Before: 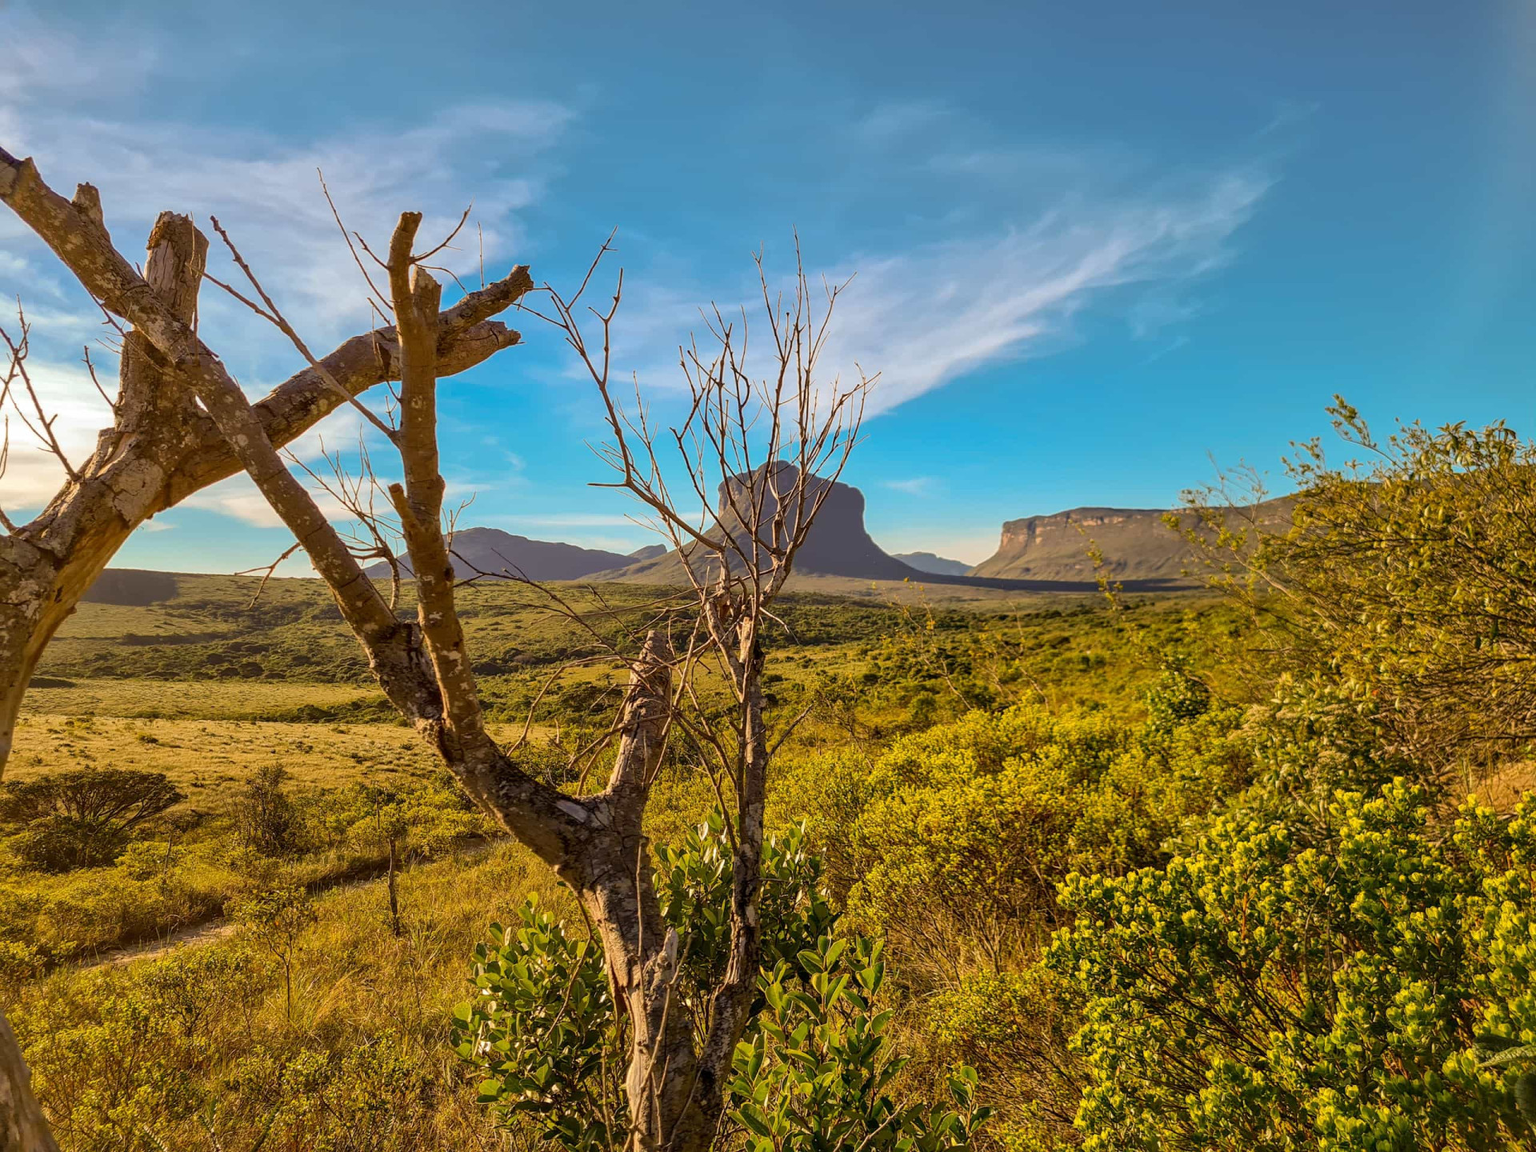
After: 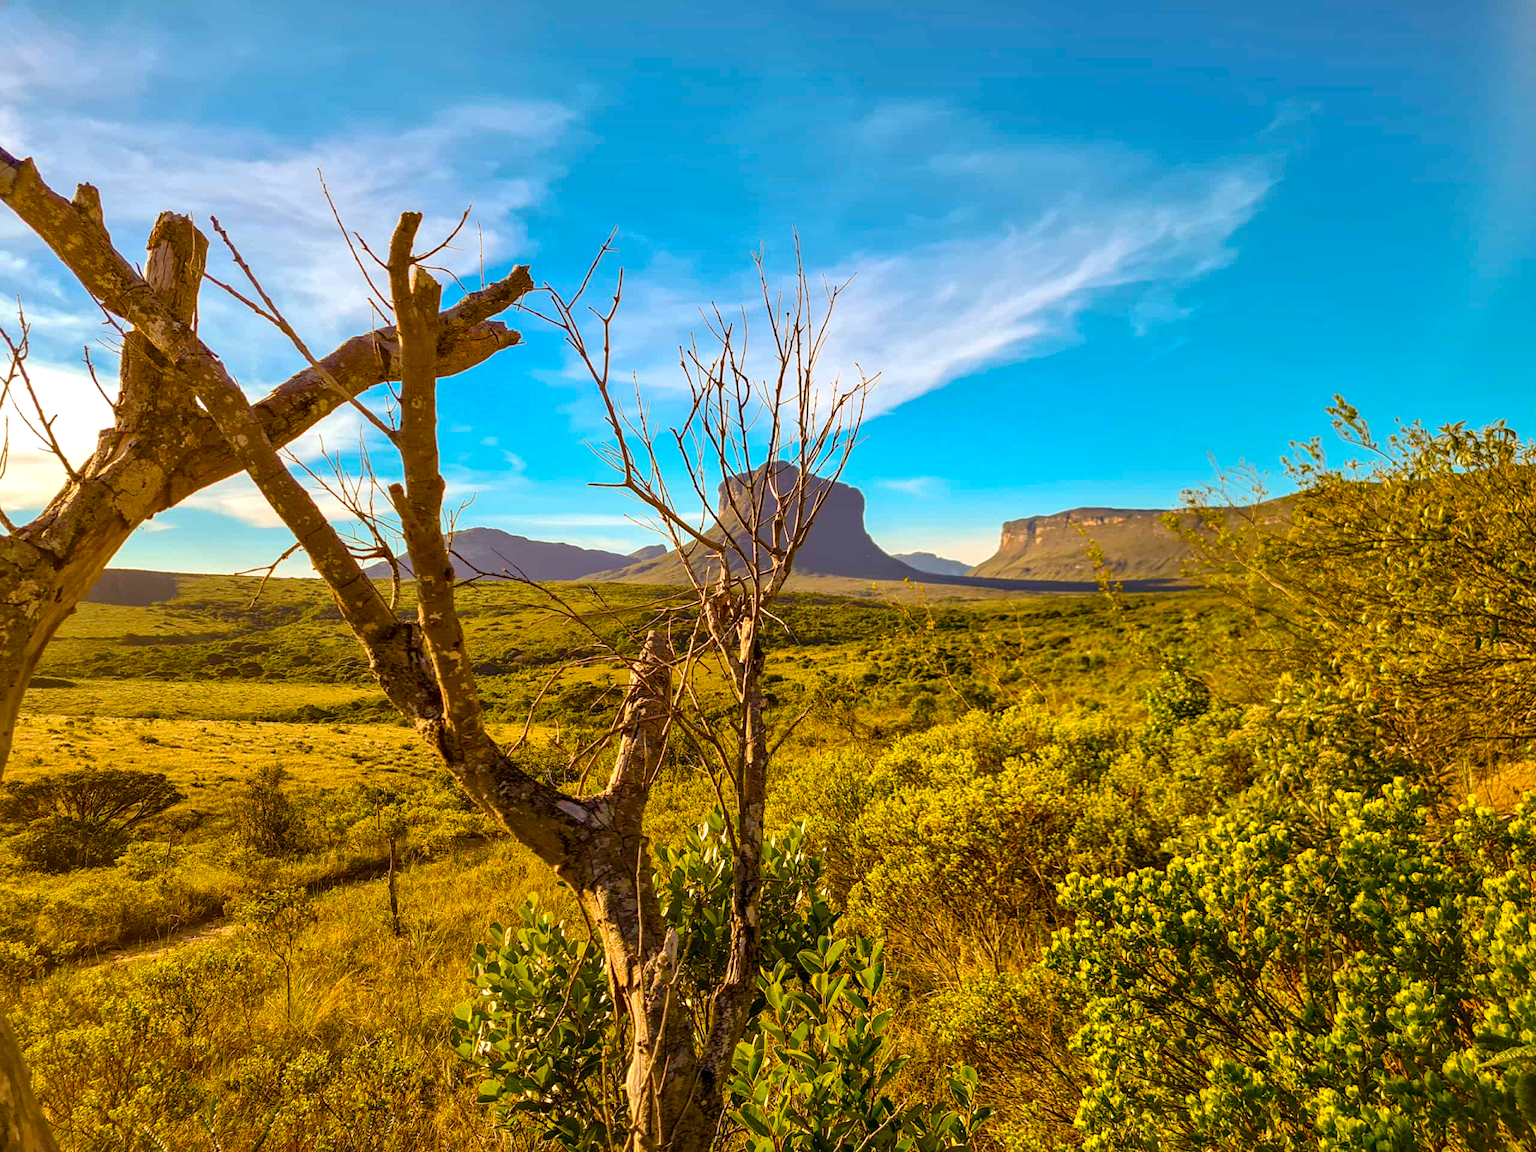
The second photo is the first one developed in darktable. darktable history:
color balance rgb: power › hue 71.15°, perceptual saturation grading › global saturation 0.845%, perceptual saturation grading › mid-tones 6.22%, perceptual saturation grading › shadows 71.557%, perceptual brilliance grading › global brilliance 11.217%, global vibrance 20%
